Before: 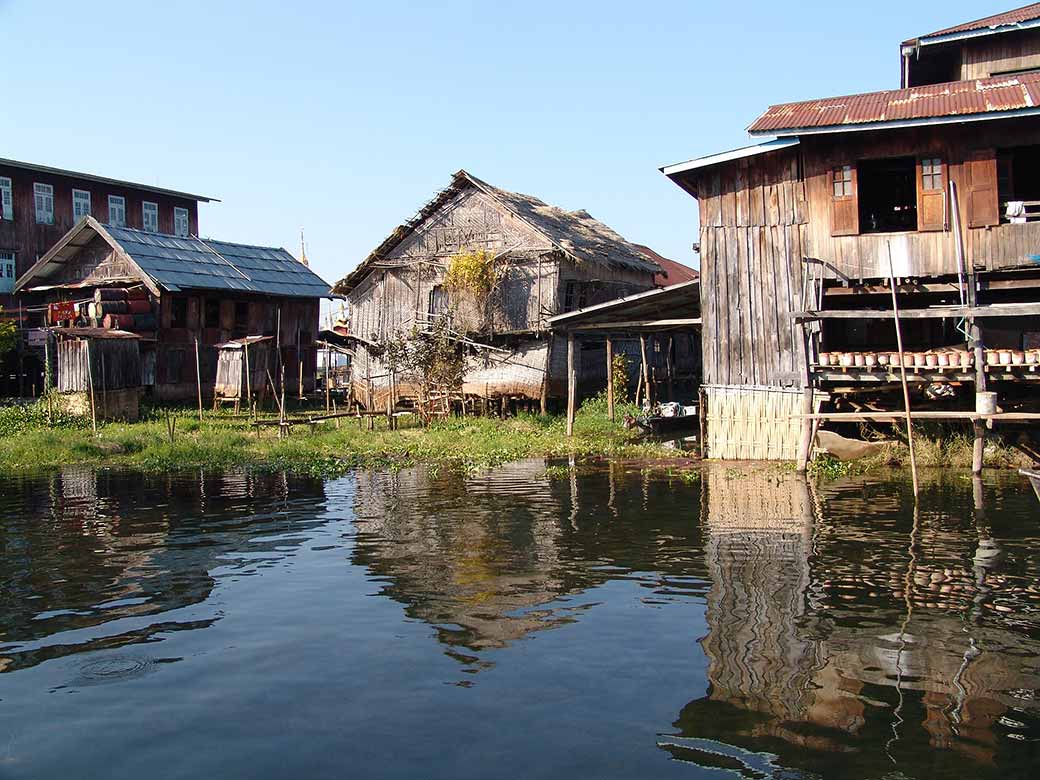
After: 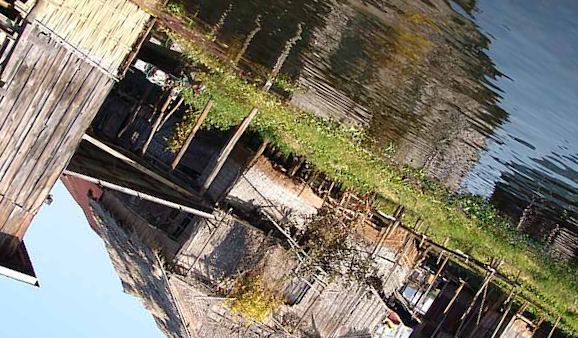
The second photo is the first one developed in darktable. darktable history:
crop and rotate: angle 147.94°, left 9.161%, top 15.603%, right 4.398%, bottom 16.907%
